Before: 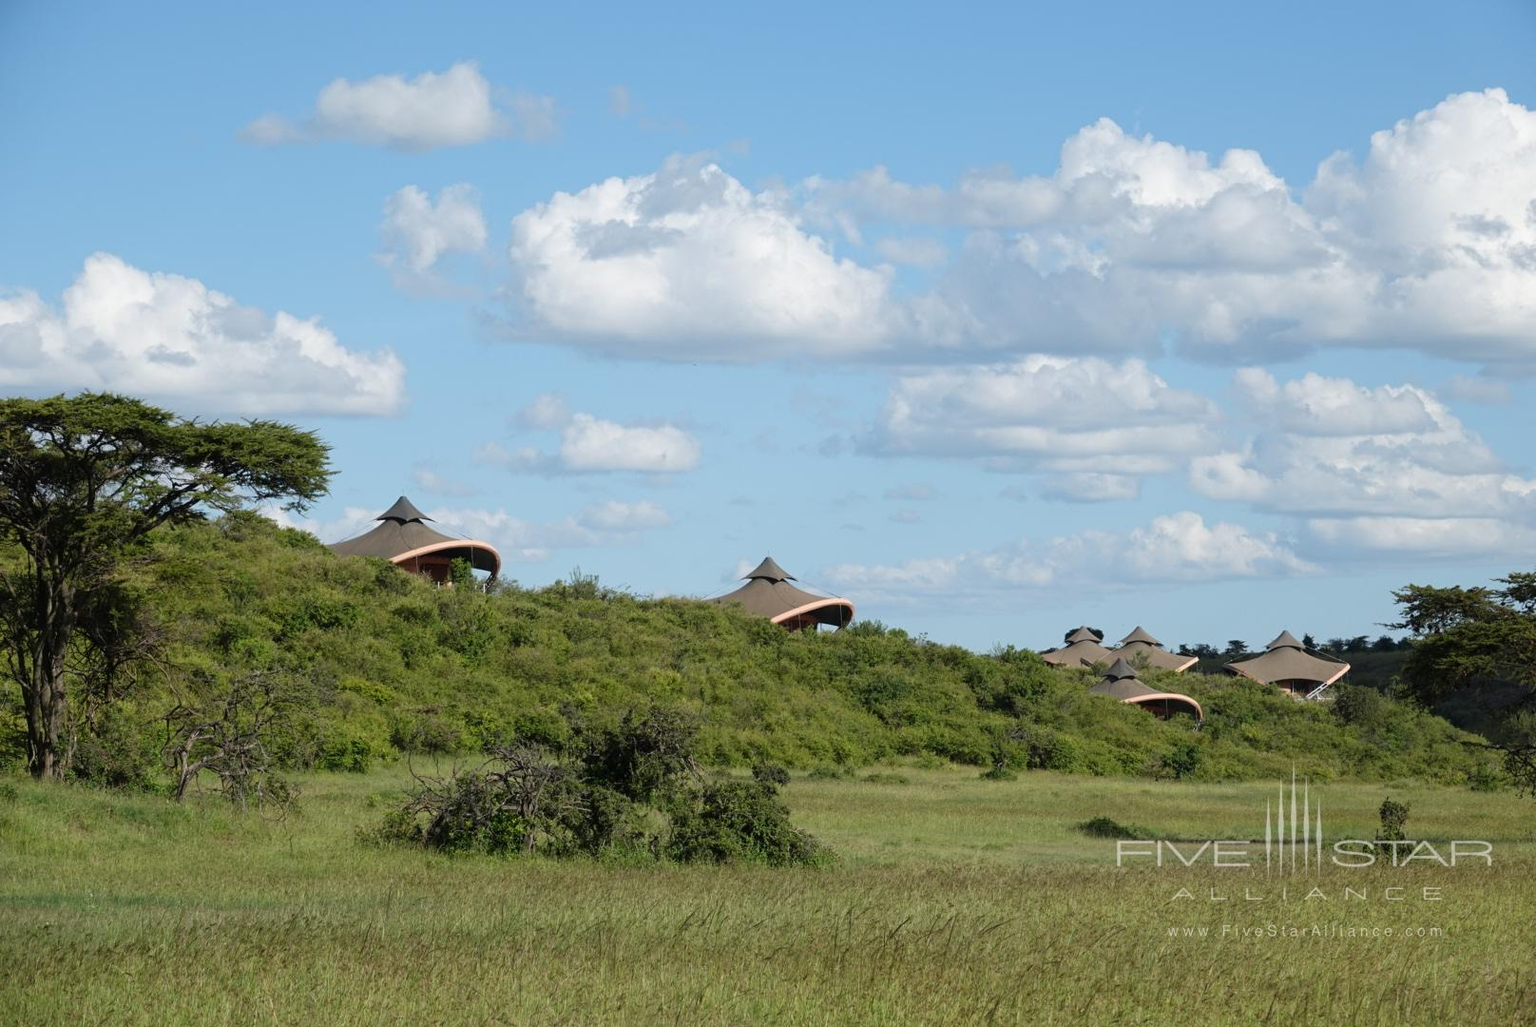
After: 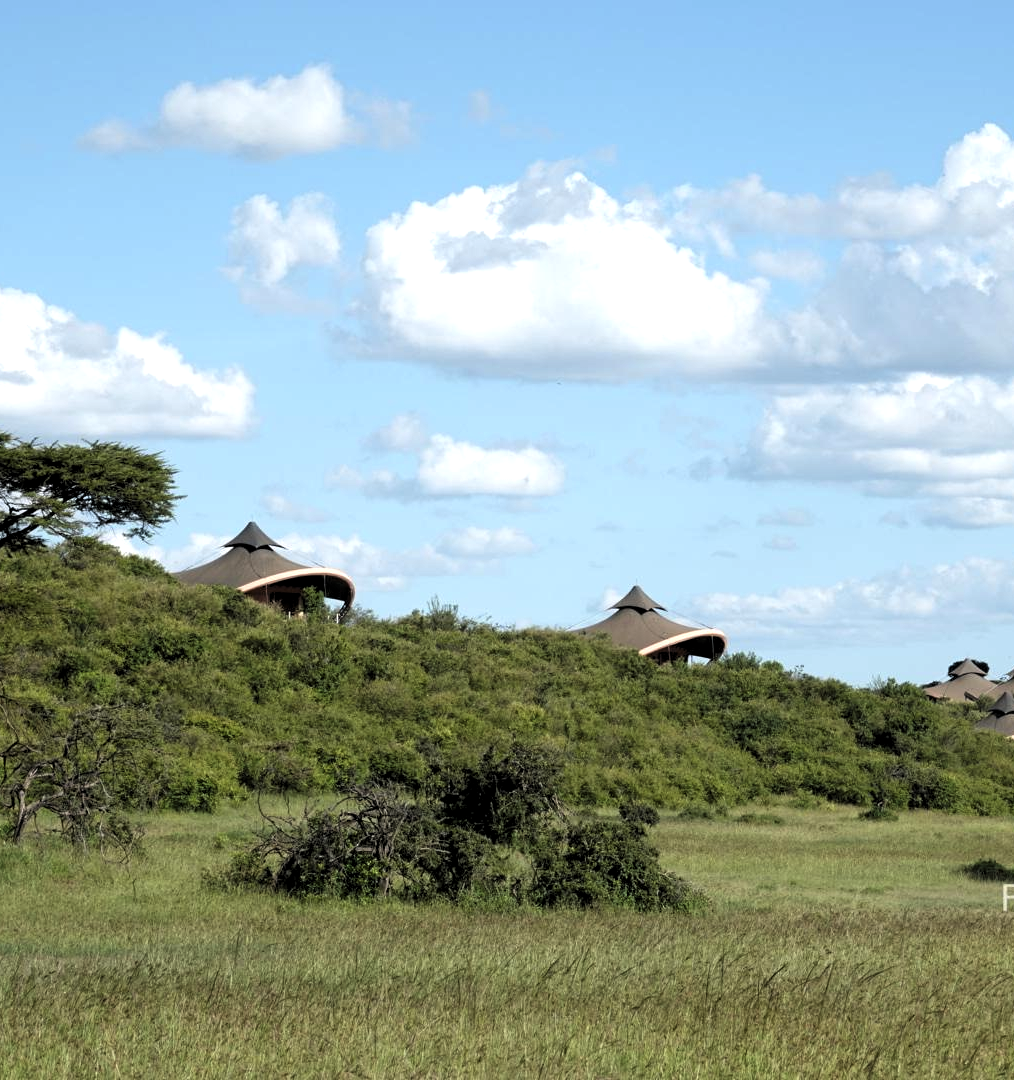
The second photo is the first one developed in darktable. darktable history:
exposure: exposure 0.6 EV, compensate exposure bias true, compensate highlight preservation false
crop: left 10.69%, right 26.505%
contrast brightness saturation: contrast 0.008, saturation -0.057
levels: levels [0.116, 0.574, 1]
